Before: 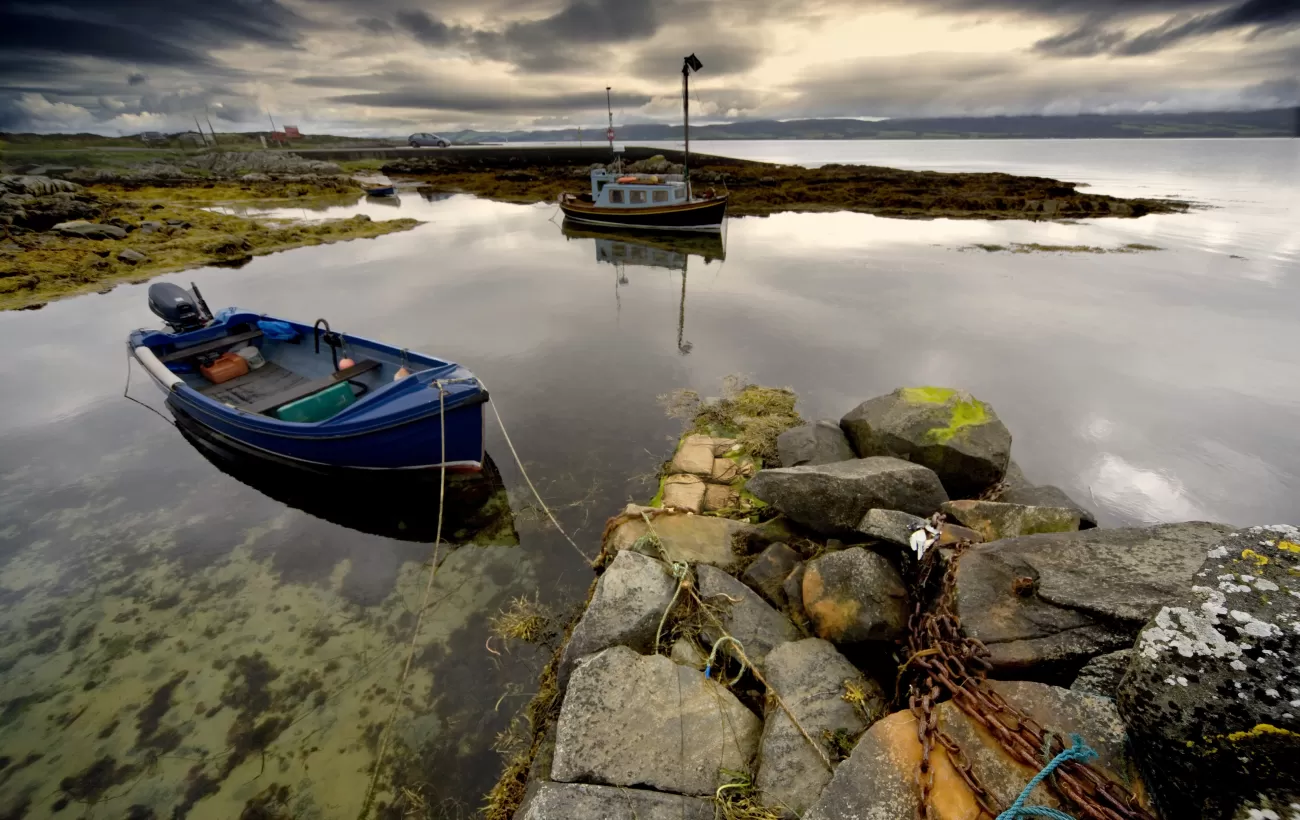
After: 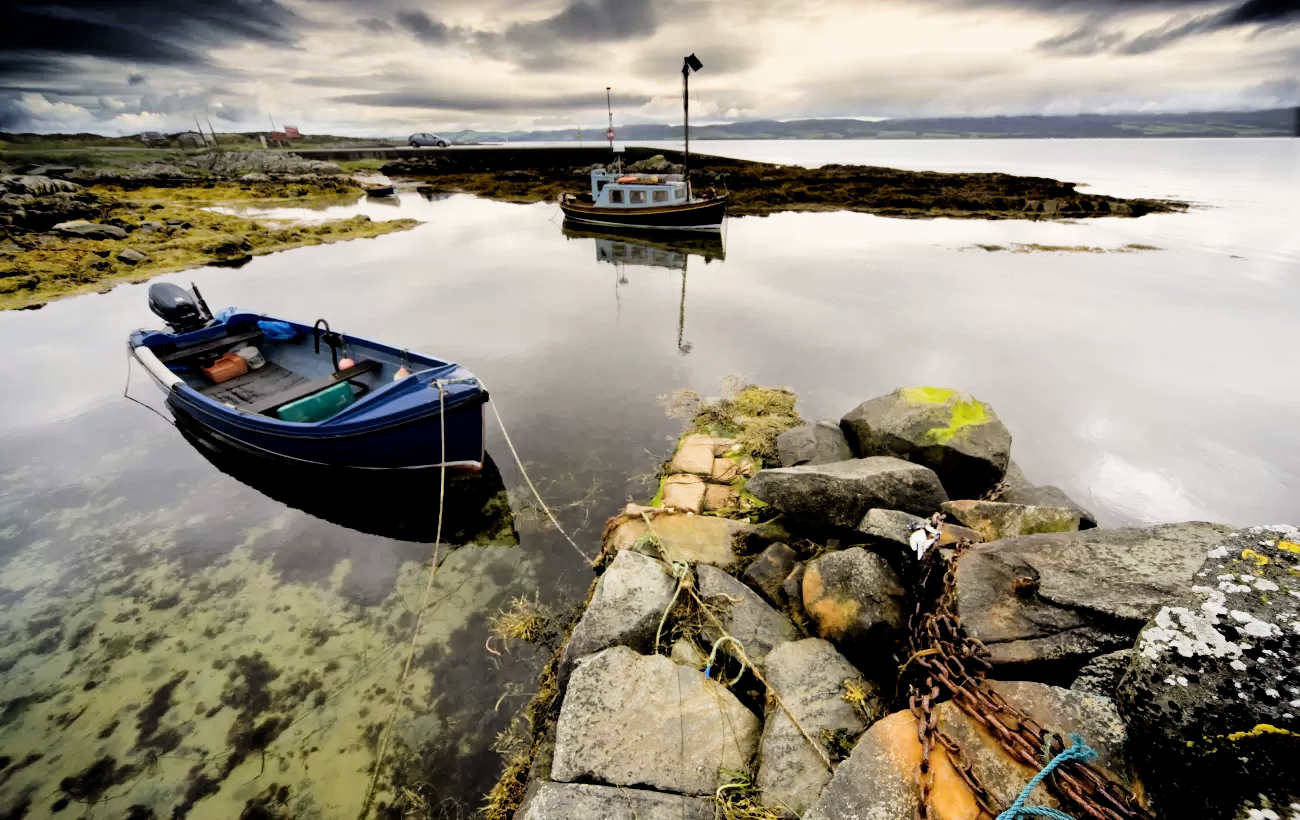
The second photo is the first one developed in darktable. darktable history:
filmic rgb: black relative exposure -5 EV, hardness 2.88, contrast 1.3, highlights saturation mix -30%
exposure: exposure 0.935 EV, compensate highlight preservation false
